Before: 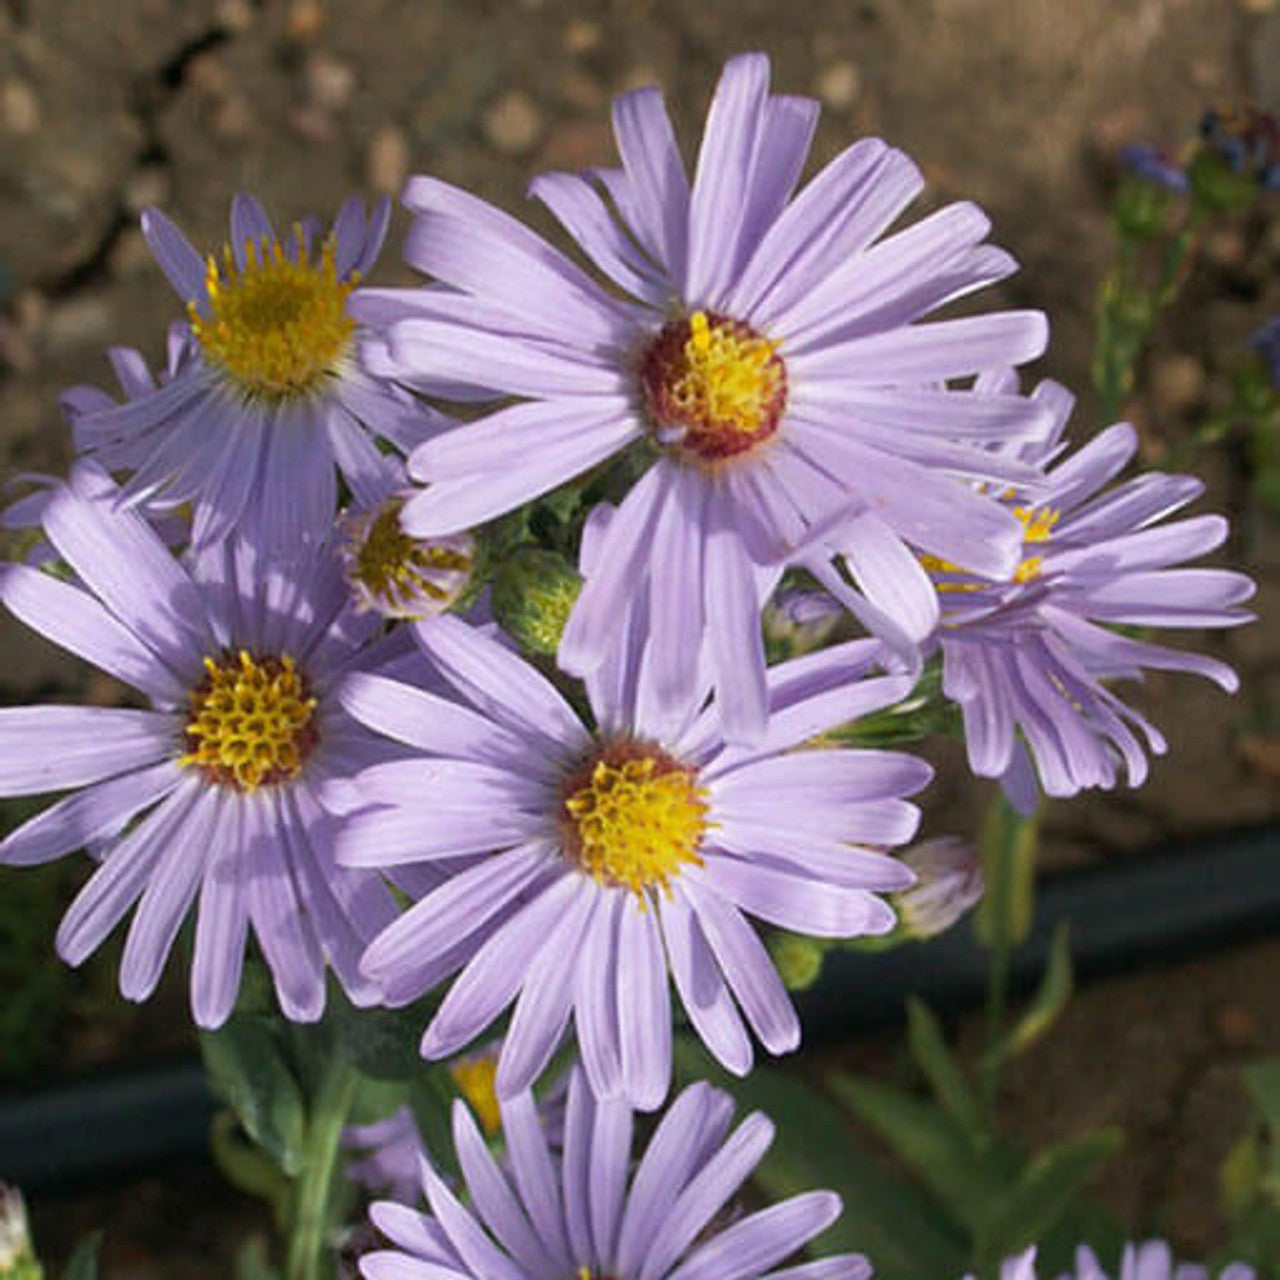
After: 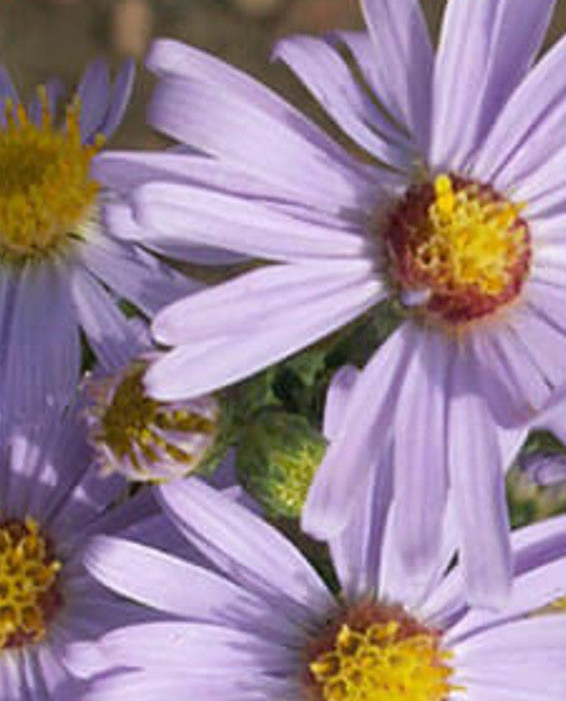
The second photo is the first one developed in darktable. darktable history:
crop: left 20.075%, top 10.779%, right 35.657%, bottom 34.449%
